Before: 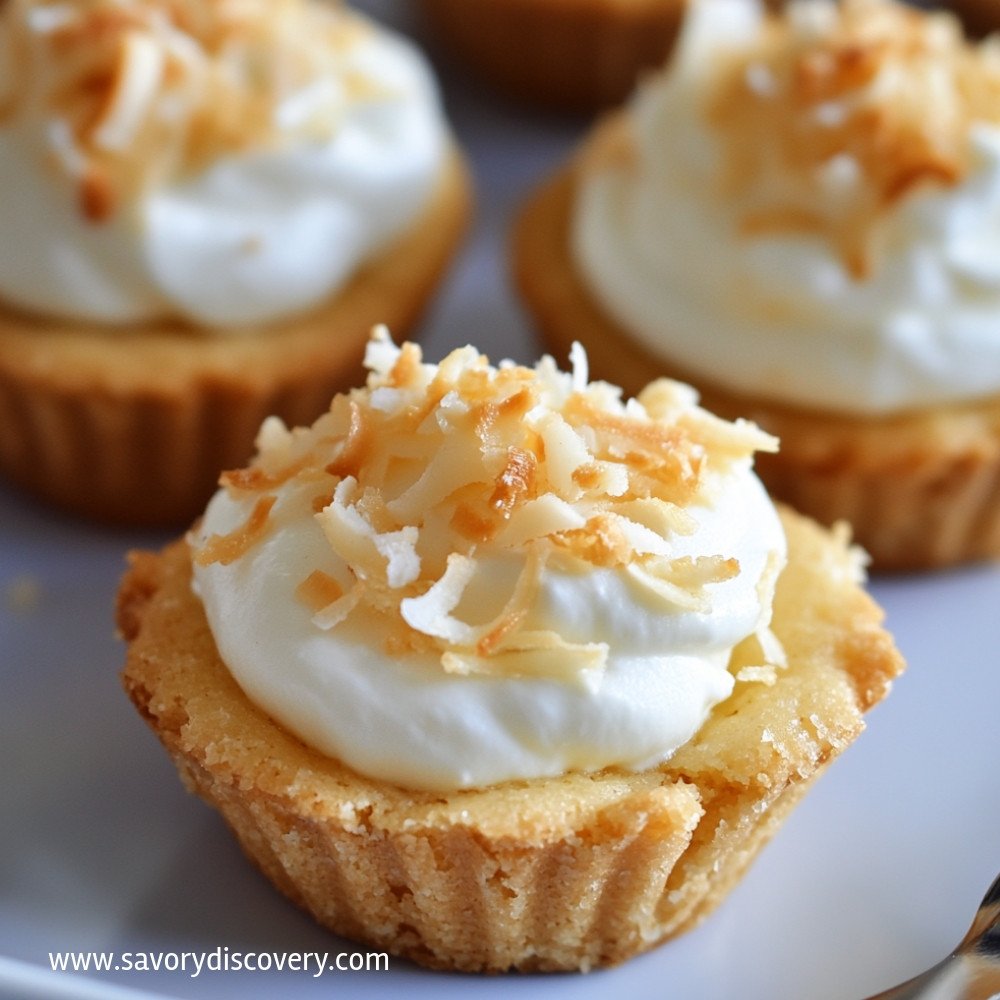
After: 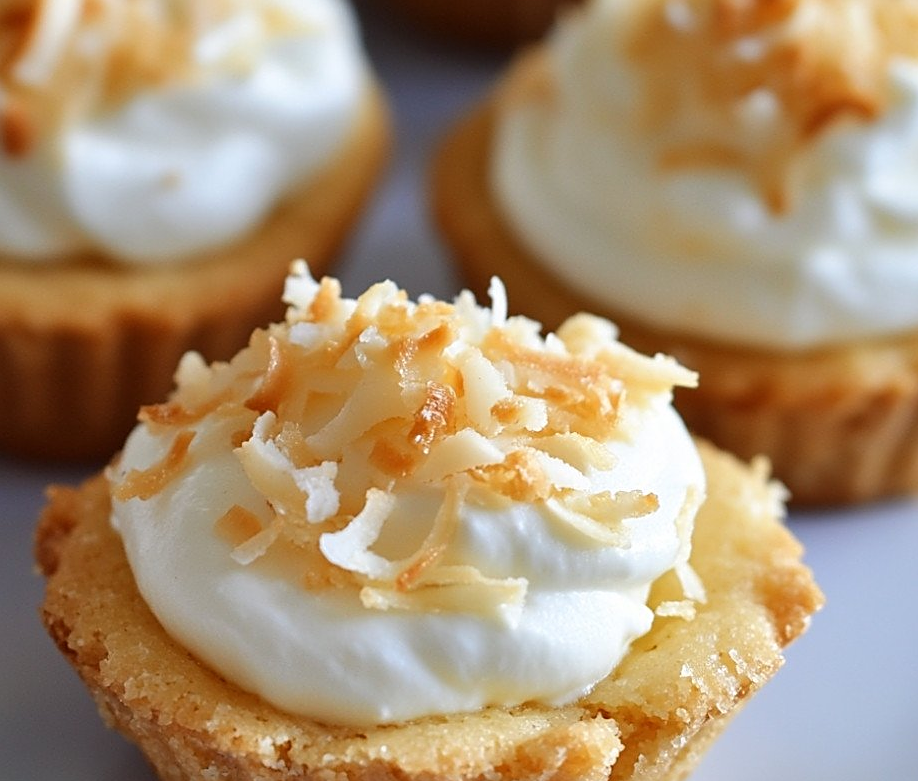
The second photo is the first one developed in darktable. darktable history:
crop: left 8.165%, top 6.55%, bottom 15.326%
sharpen: on, module defaults
